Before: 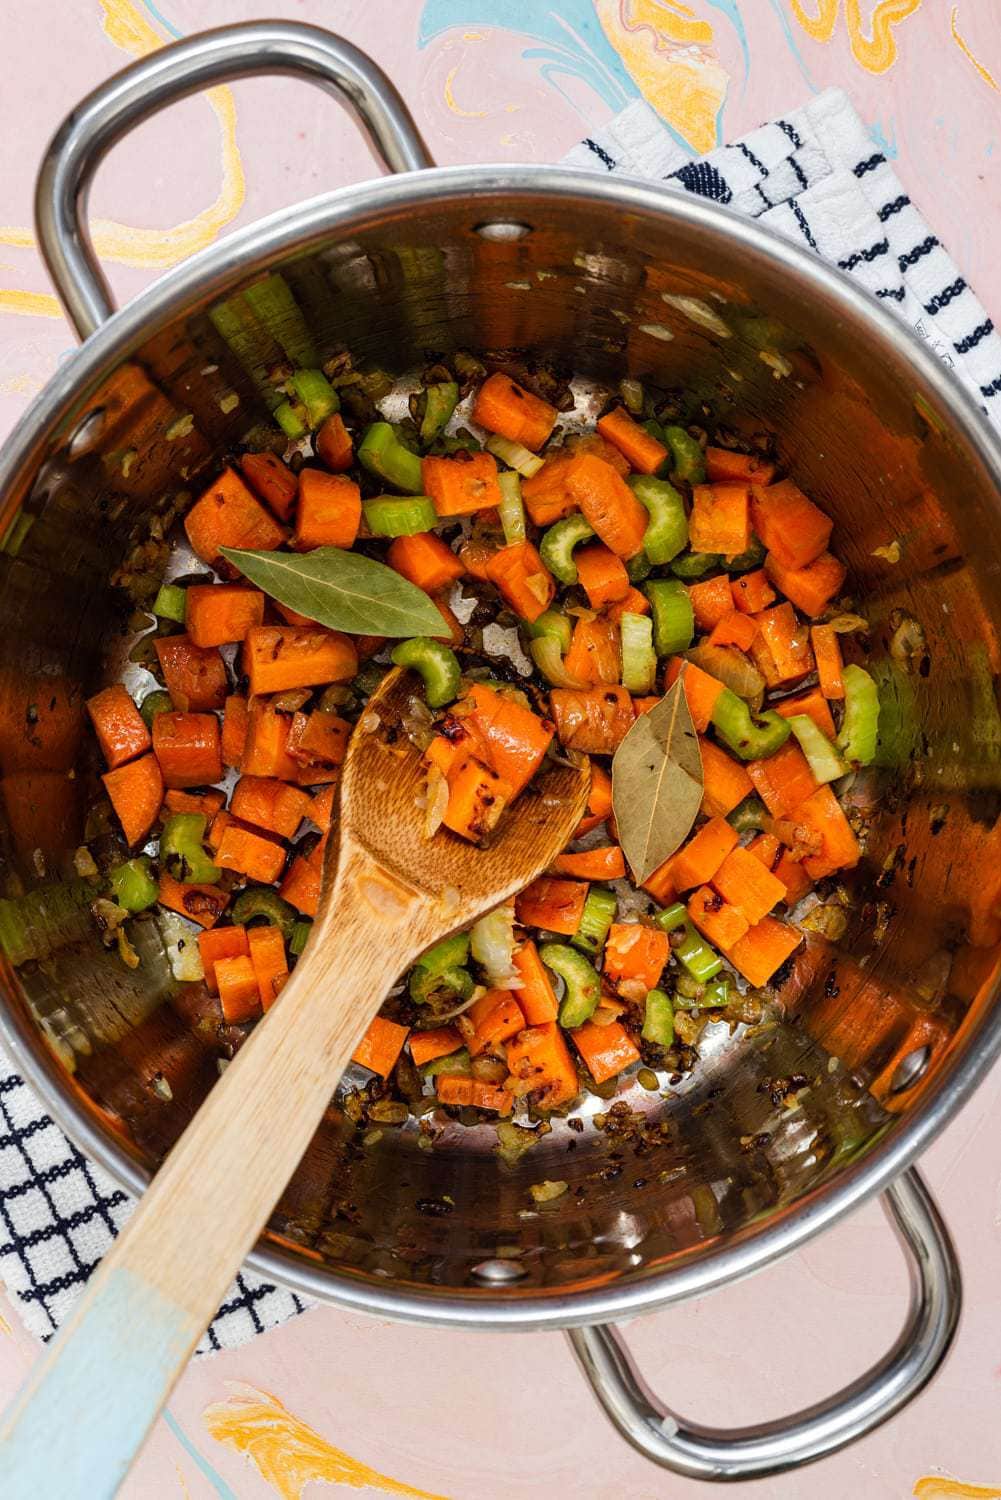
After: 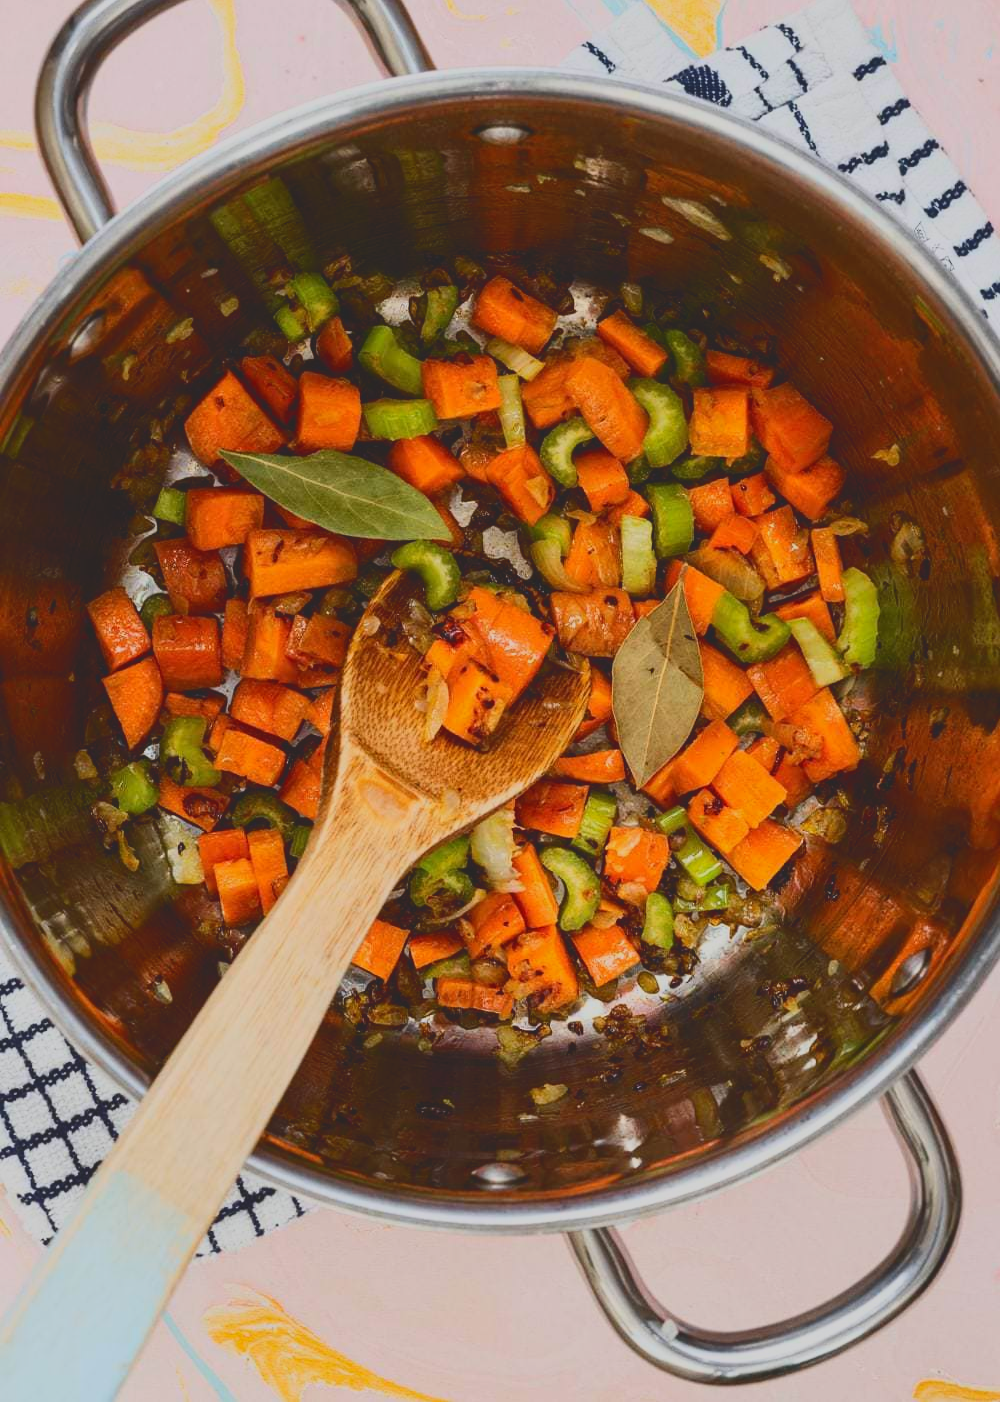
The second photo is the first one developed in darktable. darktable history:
crop and rotate: top 6.484%
tone curve: curves: ch0 [(0, 0.148) (0.191, 0.225) (0.712, 0.695) (0.864, 0.797) (1, 0.839)], color space Lab, independent channels, preserve colors none
